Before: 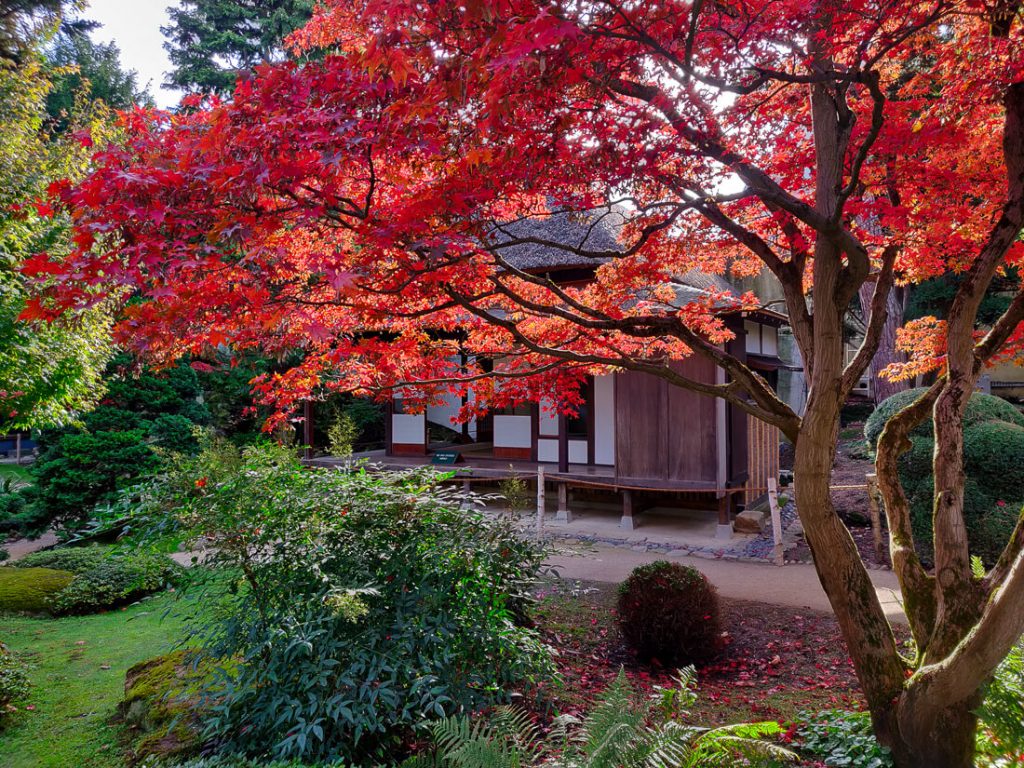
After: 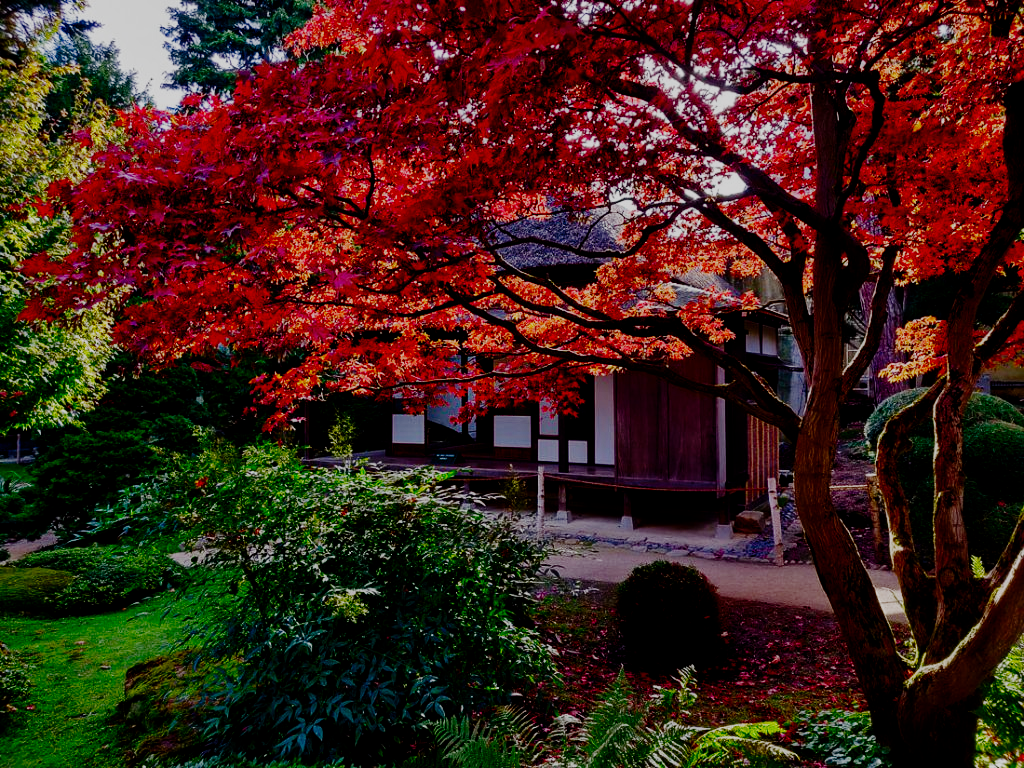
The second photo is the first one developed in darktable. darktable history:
filmic rgb: black relative exposure -5.02 EV, white relative exposure 3.98 EV, hardness 2.88, contrast 1.301, preserve chrominance no, color science v5 (2021), contrast in shadows safe, contrast in highlights safe
tone curve: curves: ch0 [(0, 0) (0.07, 0.052) (0.23, 0.254) (0.486, 0.53) (0.822, 0.825) (0.994, 0.955)]; ch1 [(0, 0) (0.226, 0.261) (0.379, 0.442) (0.469, 0.472) (0.495, 0.495) (0.514, 0.504) (0.561, 0.568) (0.59, 0.612) (1, 1)]; ch2 [(0, 0) (0.269, 0.299) (0.459, 0.441) (0.498, 0.499) (0.523, 0.52) (0.551, 0.576) (0.629, 0.643) (0.659, 0.681) (0.718, 0.764) (1, 1)], preserve colors none
contrast brightness saturation: contrast 0.103, brightness -0.268, saturation 0.14
